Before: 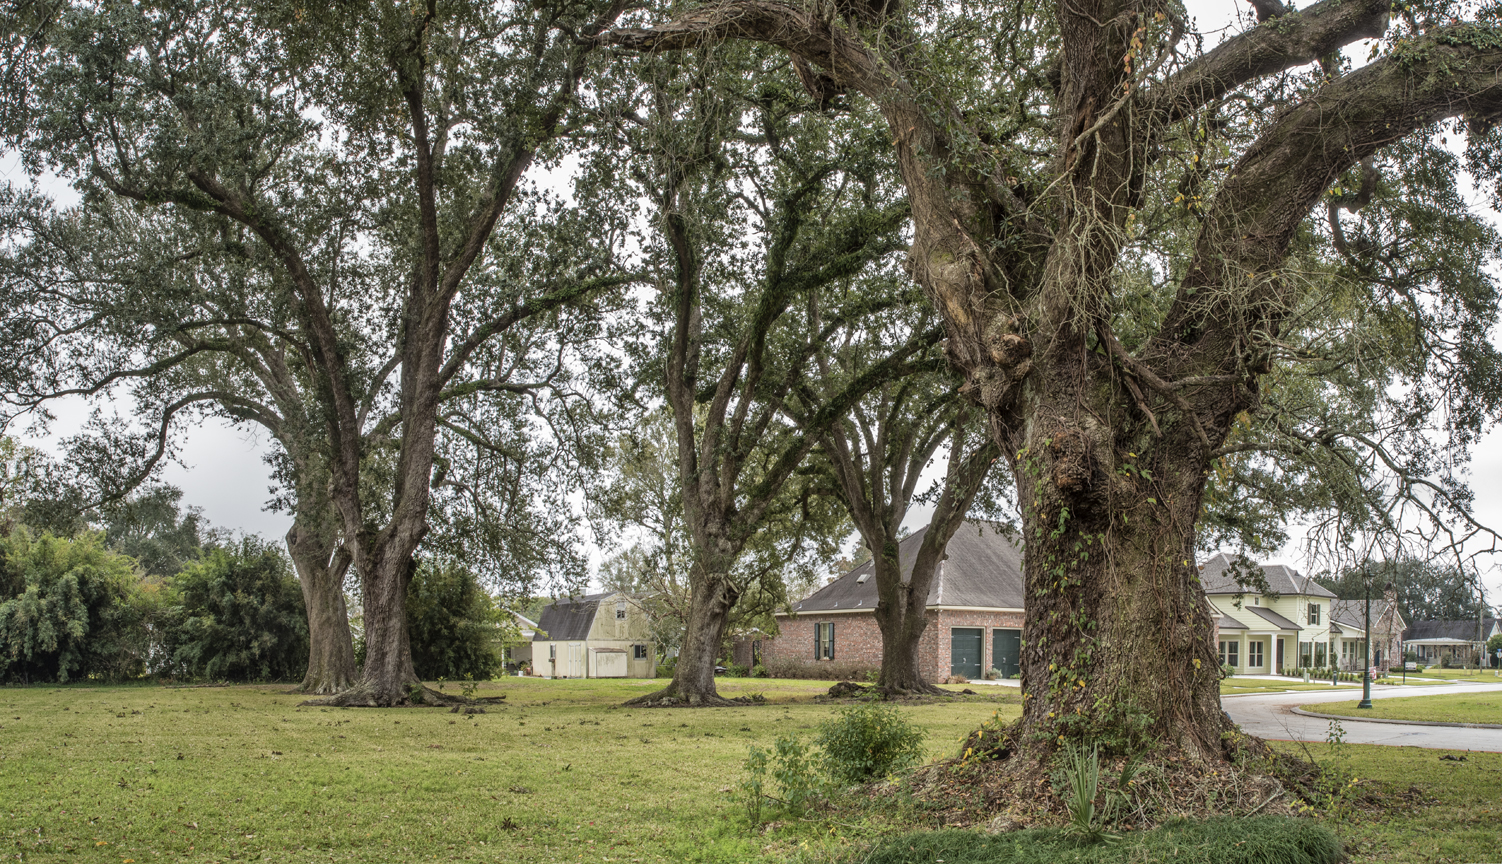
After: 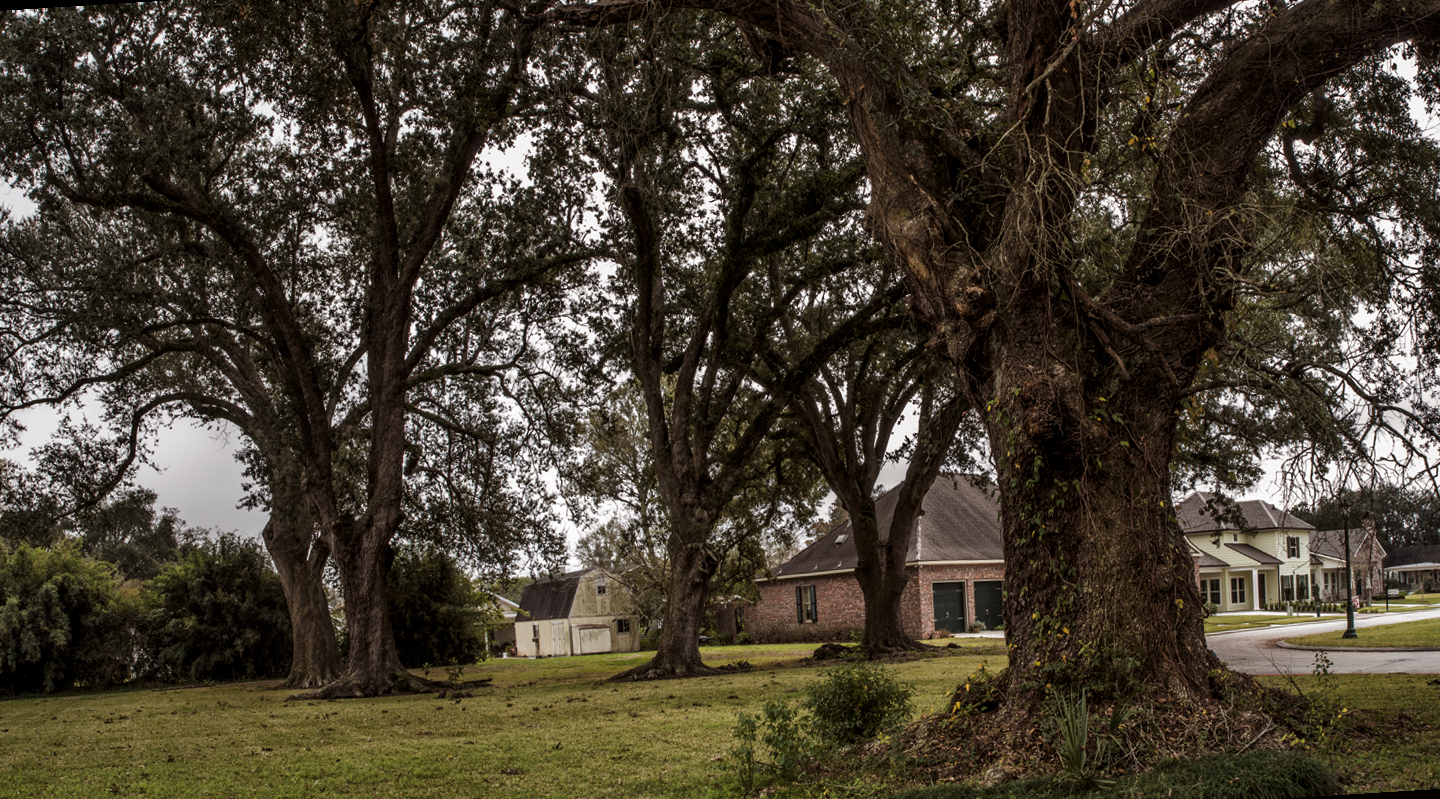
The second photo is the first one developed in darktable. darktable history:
rgb levels: mode RGB, independent channels, levels [[0, 0.5, 1], [0, 0.521, 1], [0, 0.536, 1]]
rotate and perspective: rotation -3.52°, crop left 0.036, crop right 0.964, crop top 0.081, crop bottom 0.919
levels: levels [0, 0.618, 1]
